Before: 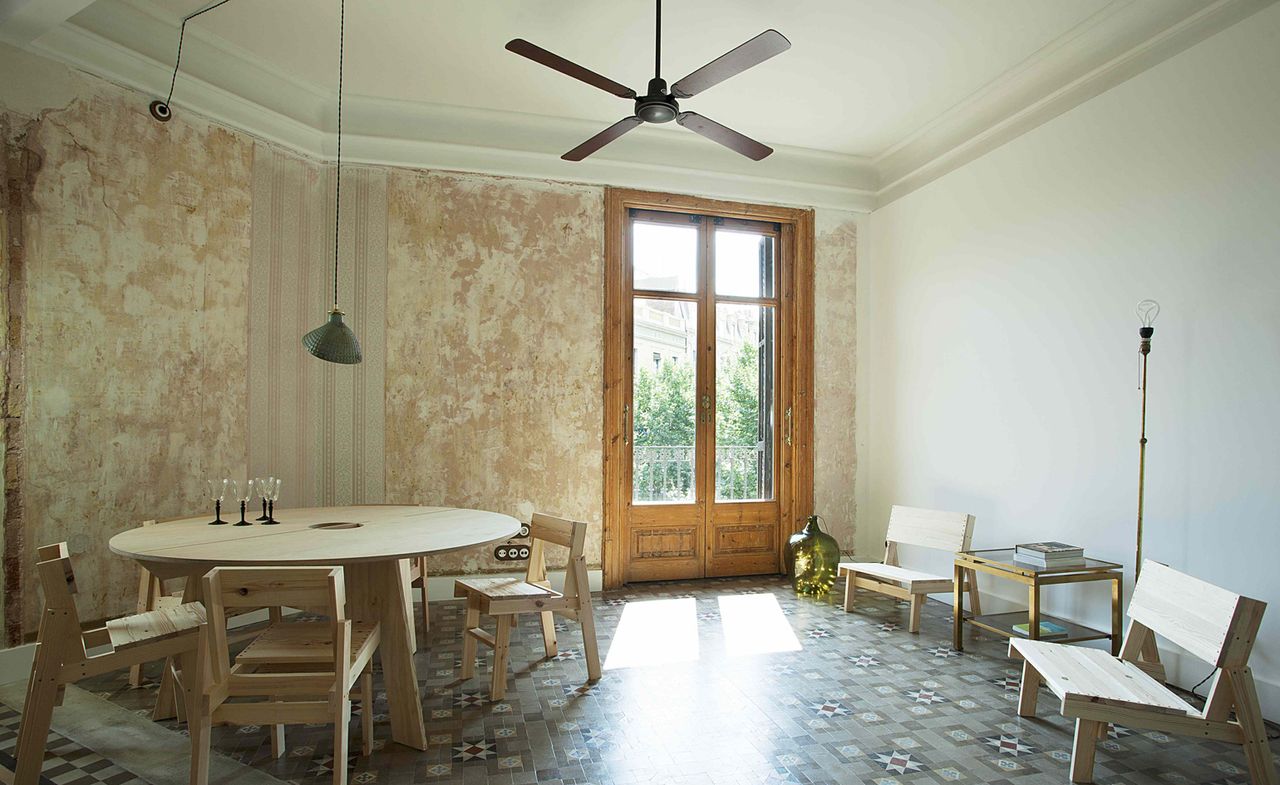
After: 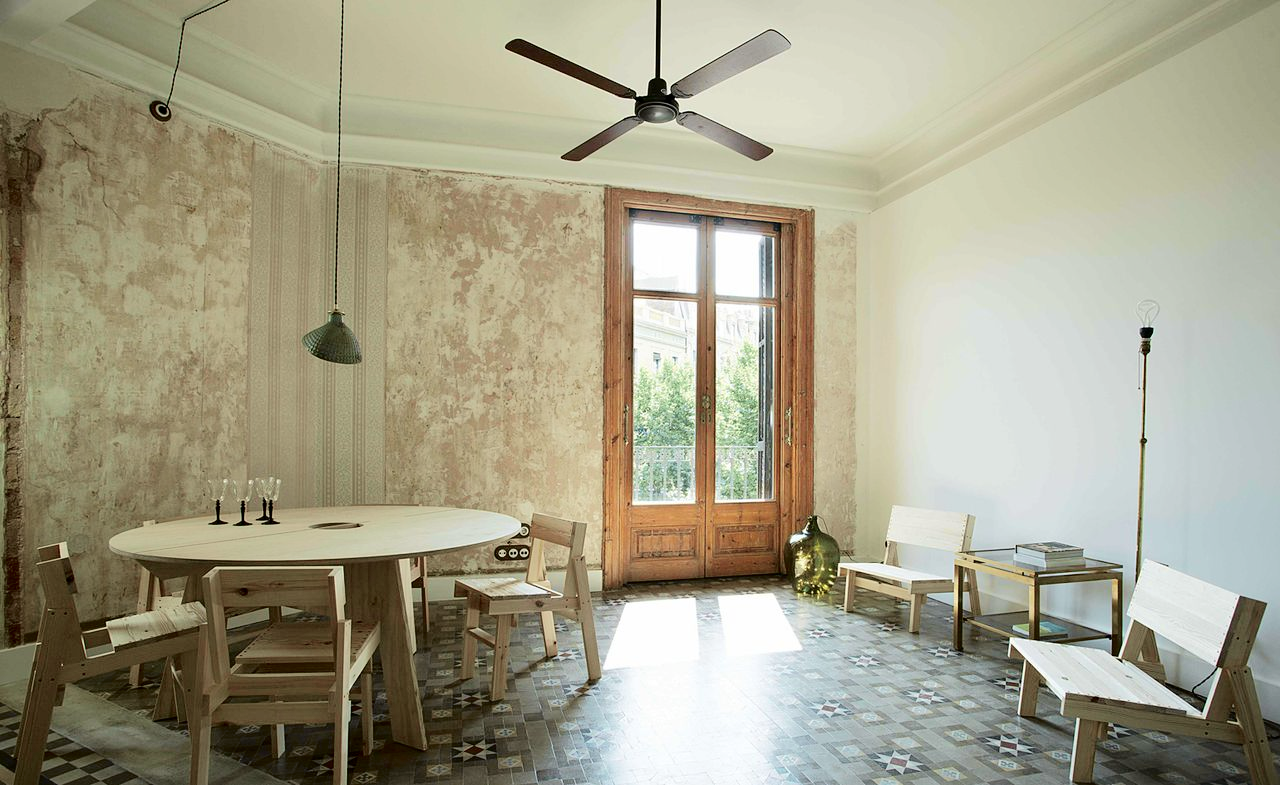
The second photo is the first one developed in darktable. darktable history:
tone curve: curves: ch0 [(0.003, 0) (0.066, 0.017) (0.163, 0.09) (0.264, 0.238) (0.395, 0.421) (0.517, 0.56) (0.688, 0.743) (0.791, 0.814) (1, 1)]; ch1 [(0, 0) (0.164, 0.115) (0.337, 0.332) (0.39, 0.398) (0.464, 0.461) (0.501, 0.5) (0.507, 0.503) (0.534, 0.537) (0.577, 0.59) (0.652, 0.681) (0.733, 0.749) (0.811, 0.796) (1, 1)]; ch2 [(0, 0) (0.337, 0.382) (0.464, 0.476) (0.501, 0.502) (0.527, 0.54) (0.551, 0.565) (0.6, 0.59) (0.687, 0.675) (1, 1)], color space Lab, independent channels, preserve colors none
